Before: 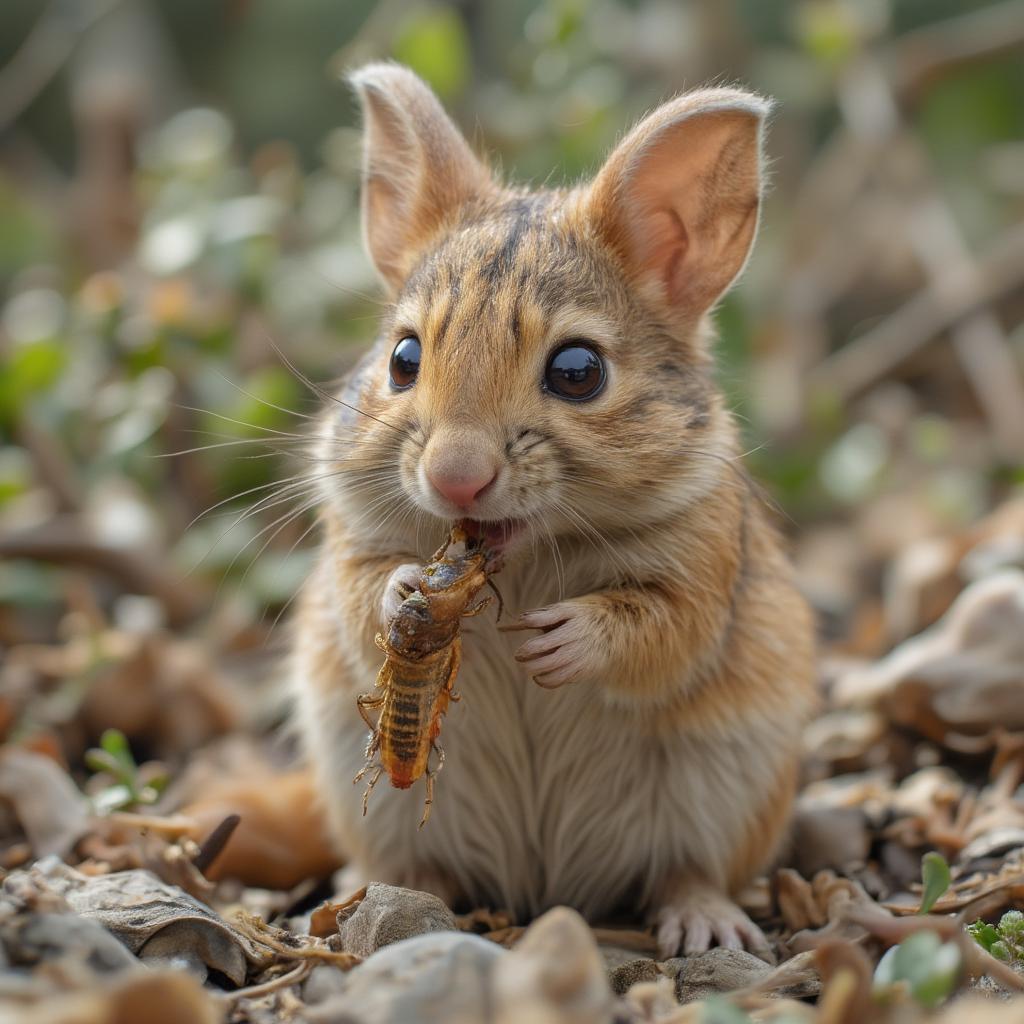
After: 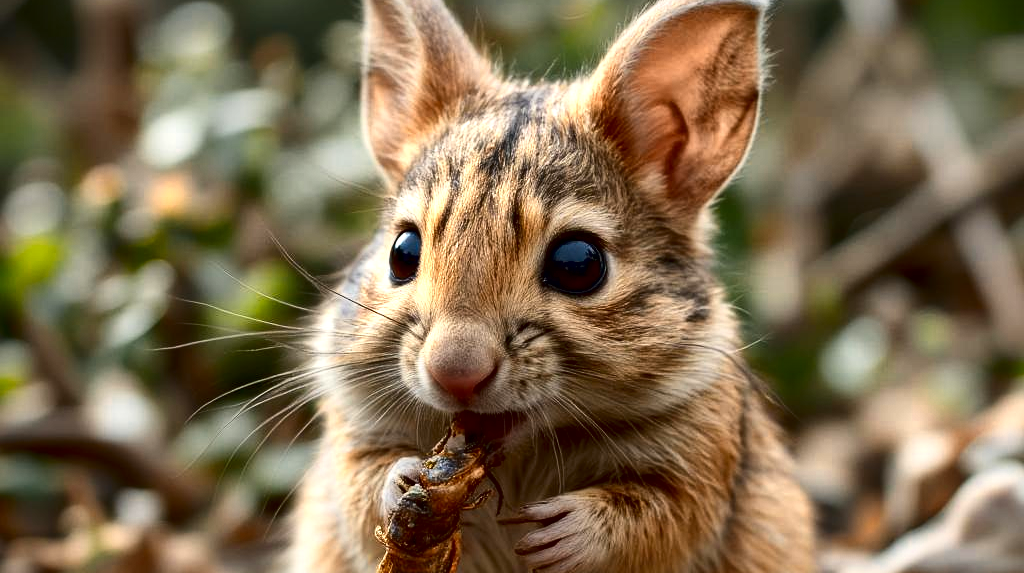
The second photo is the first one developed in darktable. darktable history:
crop and rotate: top 10.469%, bottom 33.496%
contrast brightness saturation: contrast 0.216, brightness -0.18, saturation 0.241
local contrast: mode bilateral grid, contrast 24, coarseness 60, detail 151%, midtone range 0.2
color zones: curves: ch0 [(0.018, 0.548) (0.197, 0.654) (0.425, 0.447) (0.605, 0.658) (0.732, 0.579)]; ch1 [(0.105, 0.531) (0.224, 0.531) (0.386, 0.39) (0.618, 0.456) (0.732, 0.456) (0.956, 0.421)]; ch2 [(0.039, 0.583) (0.215, 0.465) (0.399, 0.544) (0.465, 0.548) (0.614, 0.447) (0.724, 0.43) (0.882, 0.623) (0.956, 0.632)]
